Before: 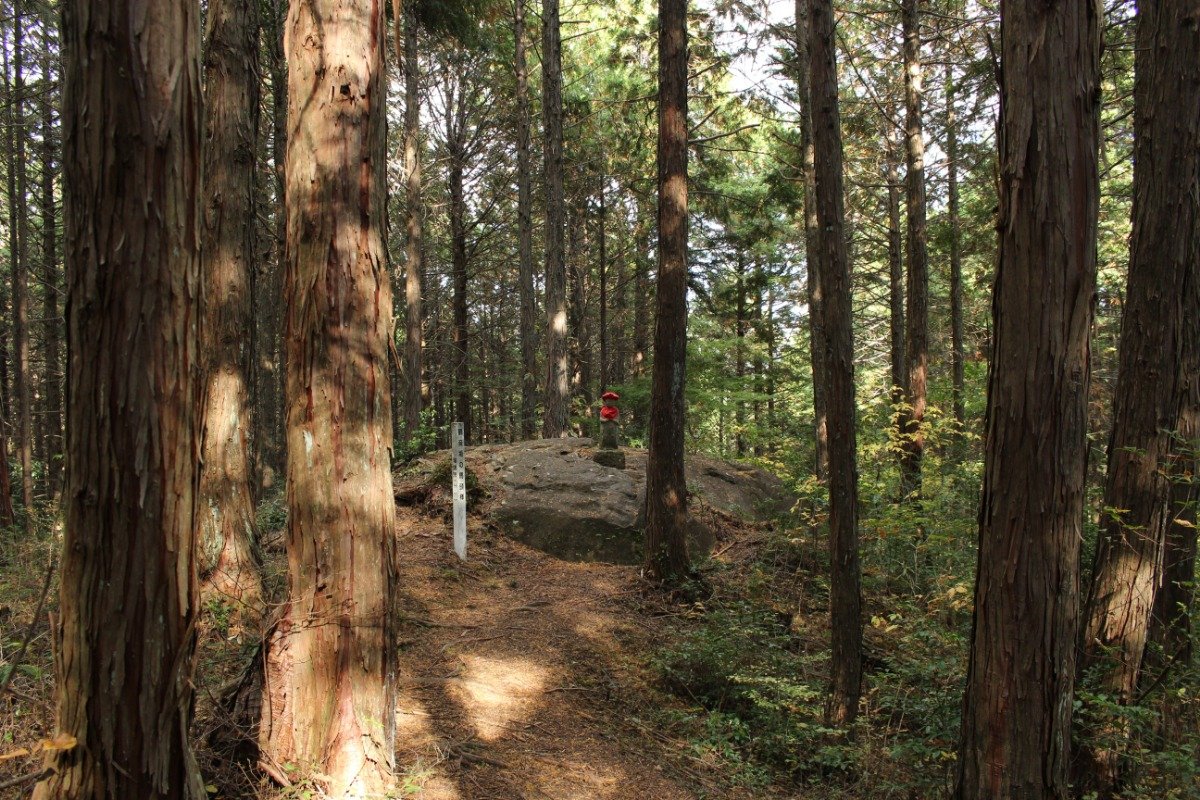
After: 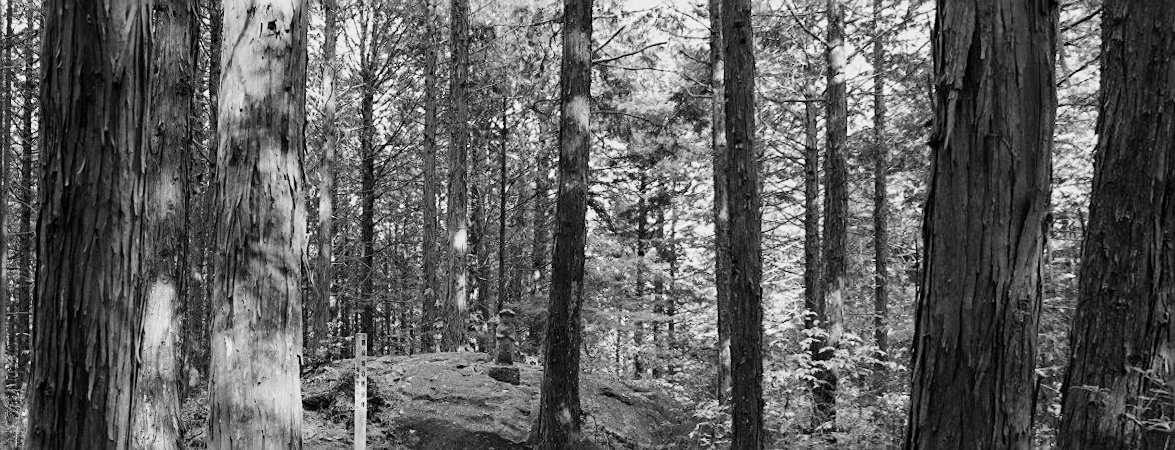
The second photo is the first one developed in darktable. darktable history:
sharpen: on, module defaults
filmic rgb: black relative exposure -7.65 EV, white relative exposure 4.56 EV, hardness 3.61
crop and rotate: top 4.848%, bottom 29.503%
monochrome: a 32, b 64, size 2.3
color contrast: green-magenta contrast 0.96
rotate and perspective: rotation 1.69°, lens shift (vertical) -0.023, lens shift (horizontal) -0.291, crop left 0.025, crop right 0.988, crop top 0.092, crop bottom 0.842
exposure: black level correction 0, exposure 0.95 EV, compensate exposure bias true, compensate highlight preservation false
